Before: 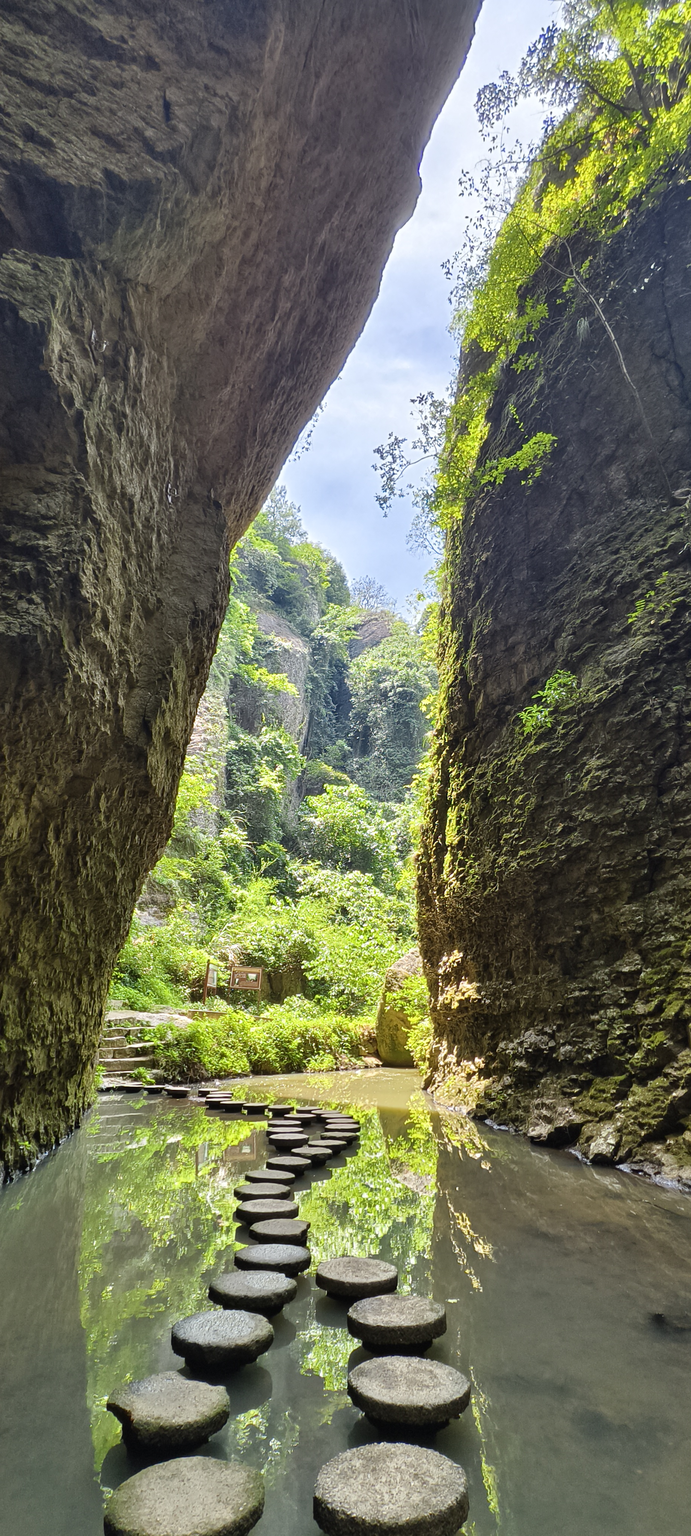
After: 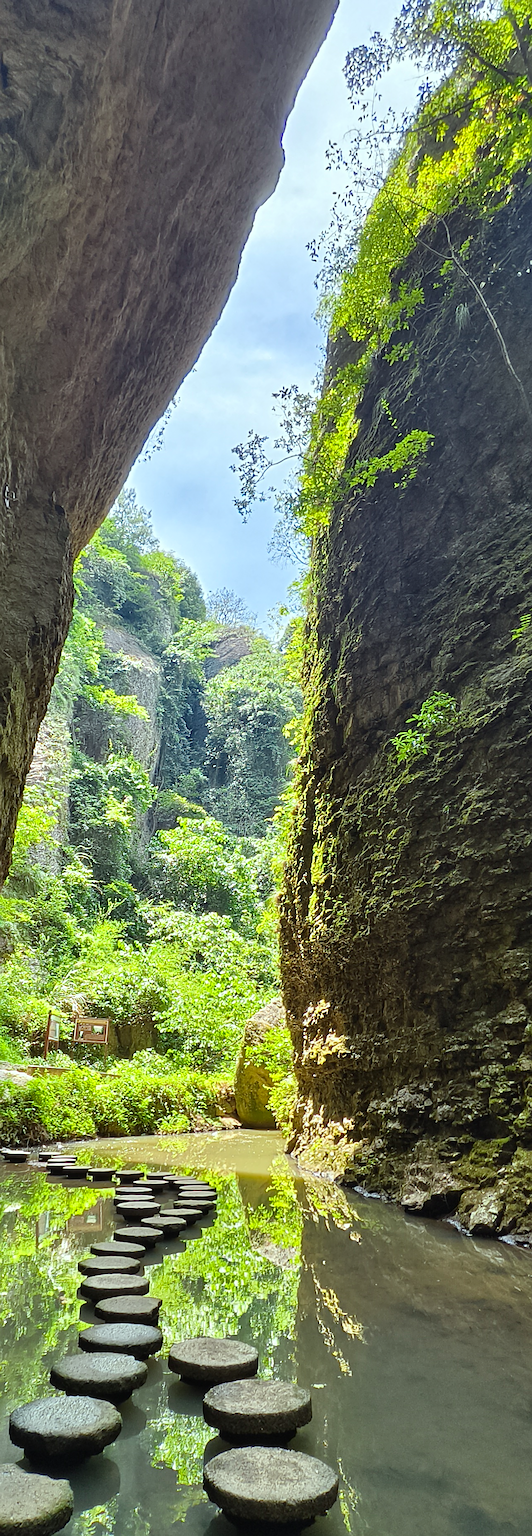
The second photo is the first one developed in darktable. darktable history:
sharpen: on, module defaults
color correction: highlights a* -6.75, highlights b* 0.685
tone equalizer: on, module defaults
crop and rotate: left 23.656%, top 2.77%, right 6.381%, bottom 6.396%
